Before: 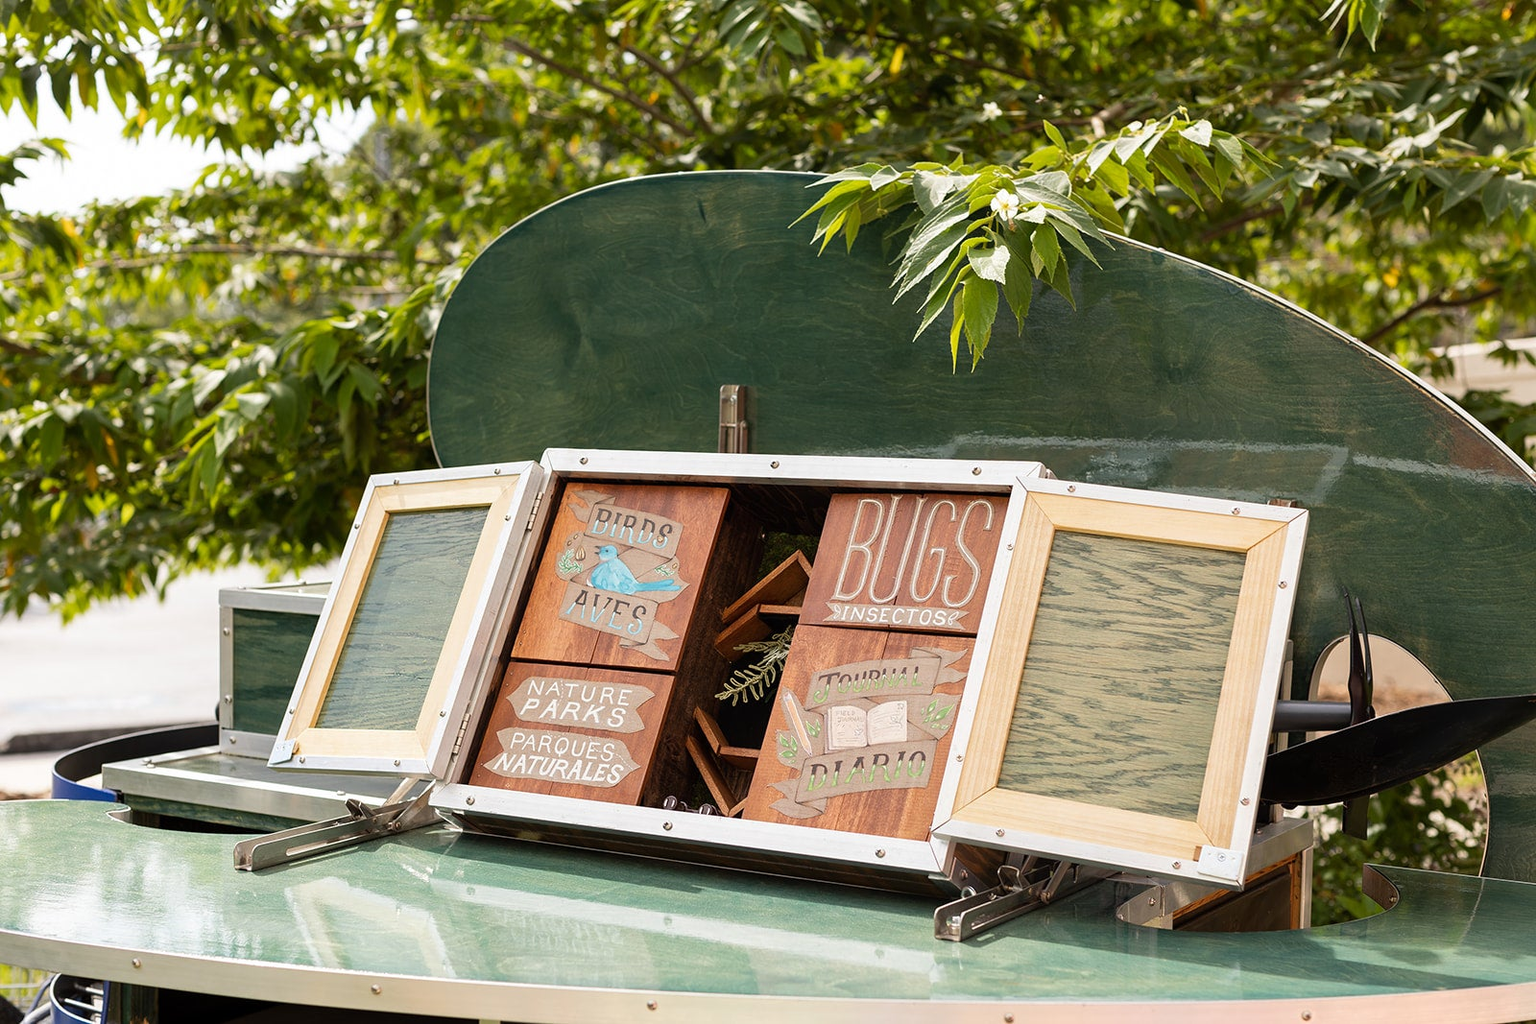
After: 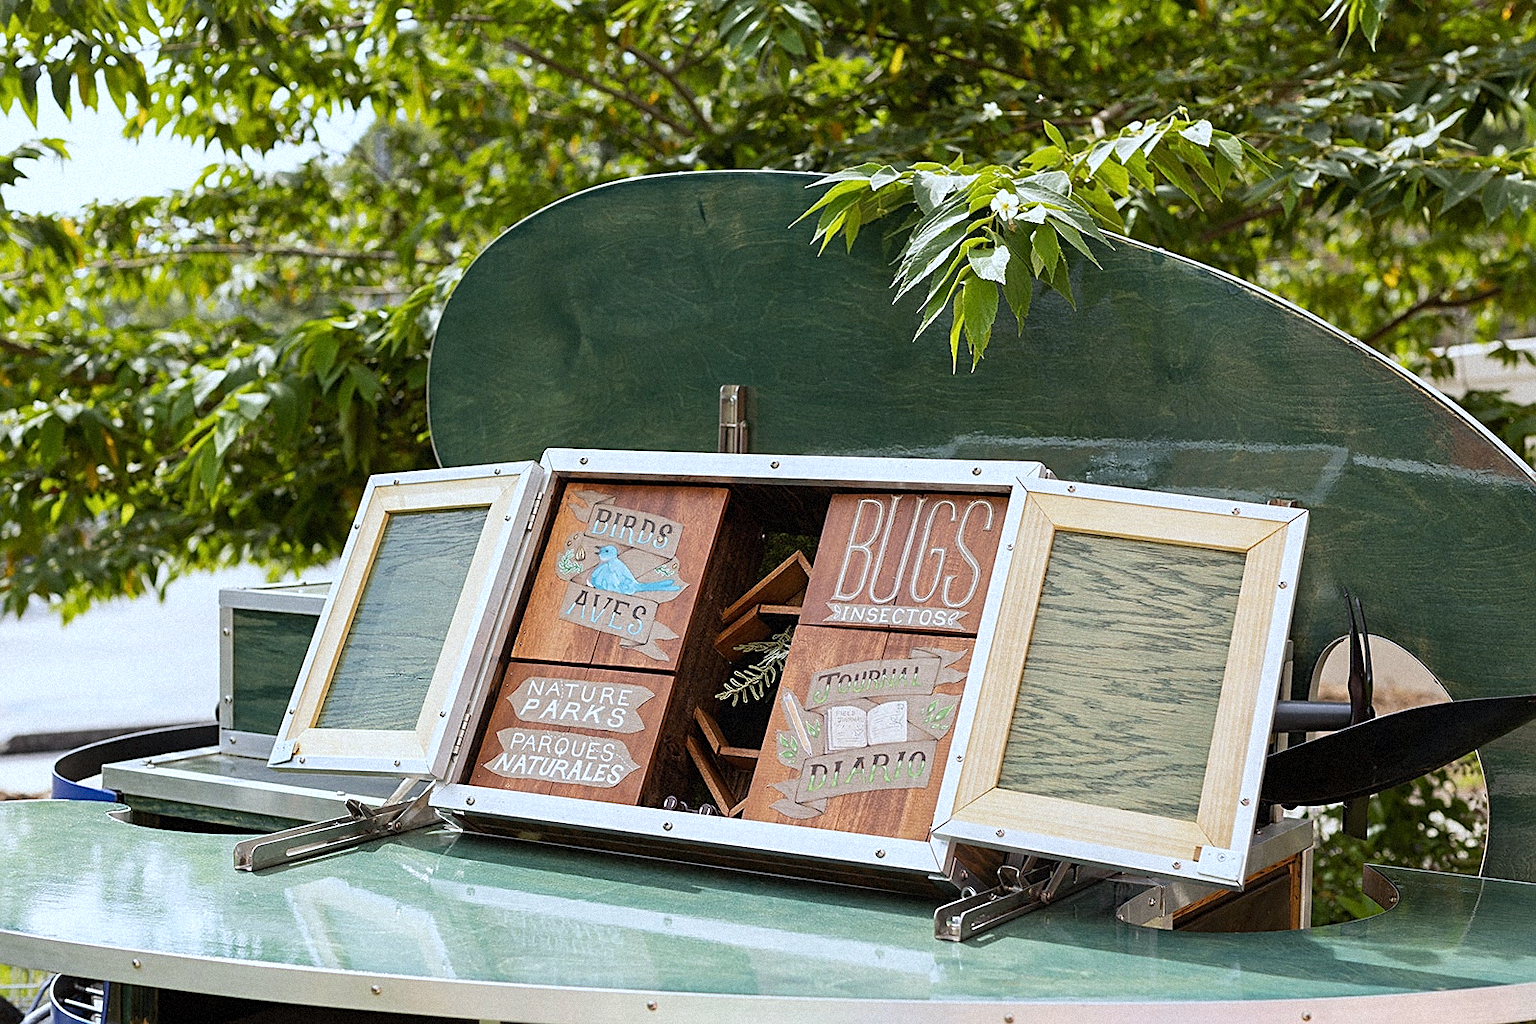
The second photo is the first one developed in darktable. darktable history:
white balance: red 0.924, blue 1.095
grain: mid-tones bias 0%
exposure: compensate exposure bias true, compensate highlight preservation false
sharpen: on, module defaults
